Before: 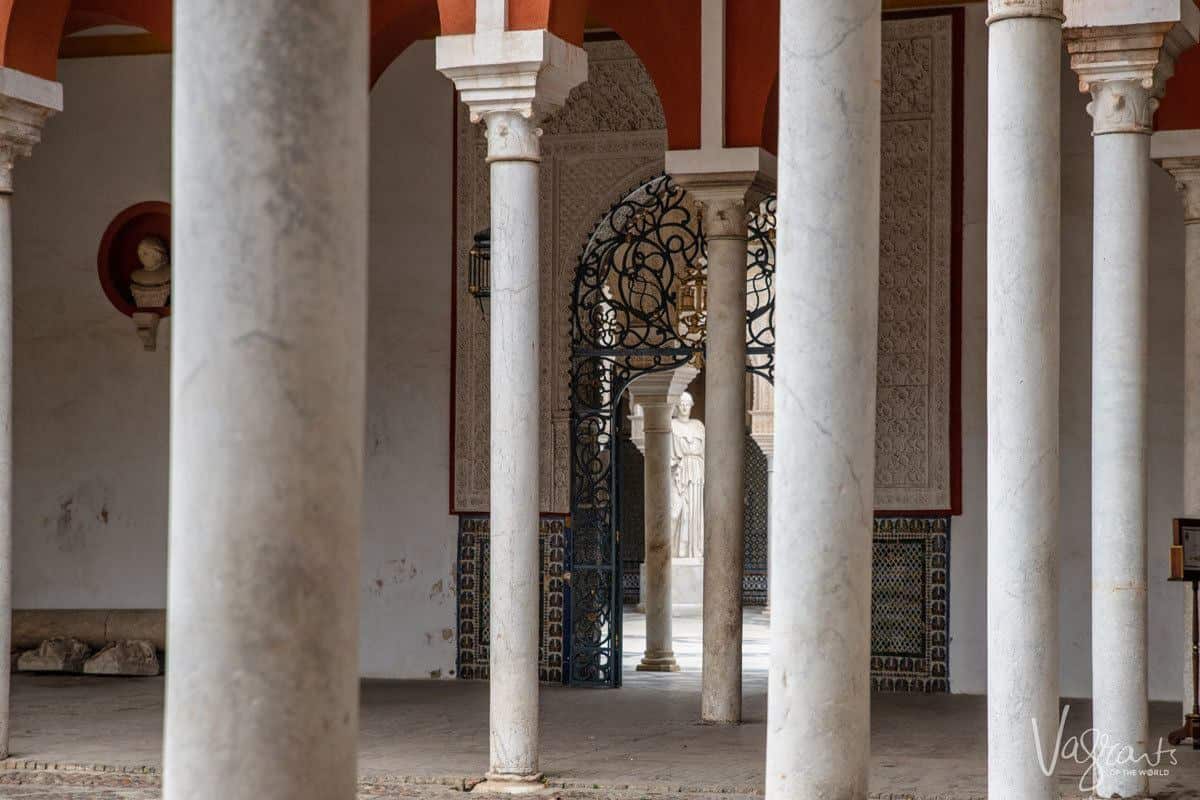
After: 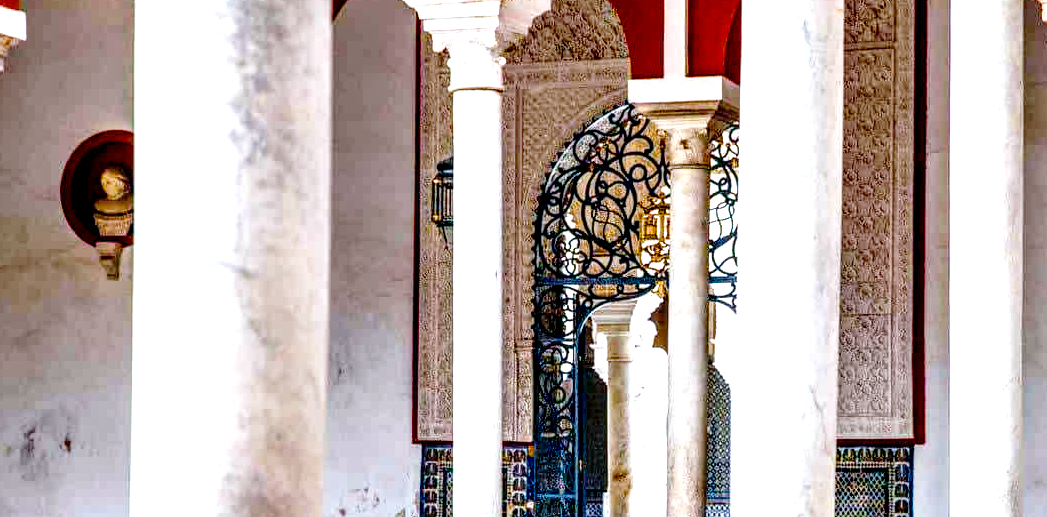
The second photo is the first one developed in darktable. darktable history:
exposure: exposure 1.151 EV, compensate highlight preservation false
color calibration: x 0.37, y 0.382, temperature 4320.84 K
color balance rgb: shadows lift › chroma 3.302%, shadows lift › hue 242.41°, linear chroma grading › global chroma 17.1%, perceptual saturation grading › global saturation 20%, perceptual saturation grading › highlights -24.978%, perceptual saturation grading › shadows 49.797%, global vibrance 20%
crop: left 3.095%, top 8.922%, right 9.645%, bottom 26.379%
local contrast: highlights 81%, shadows 57%, detail 175%, midtone range 0.602
base curve: curves: ch0 [(0, 0) (0.036, 0.037) (0.121, 0.228) (0.46, 0.76) (0.859, 0.983) (1, 1)], preserve colors none
